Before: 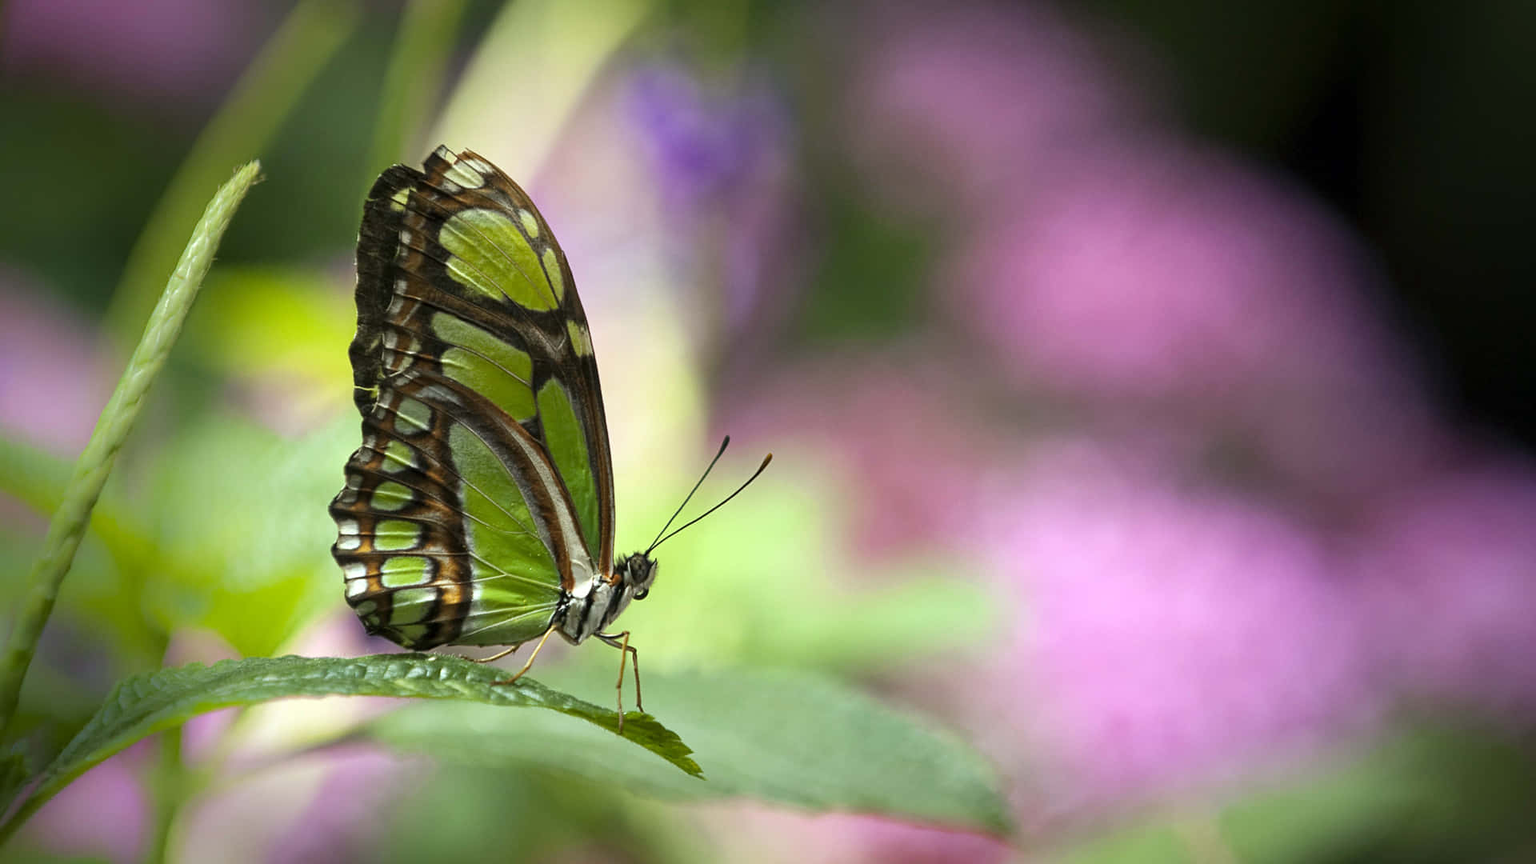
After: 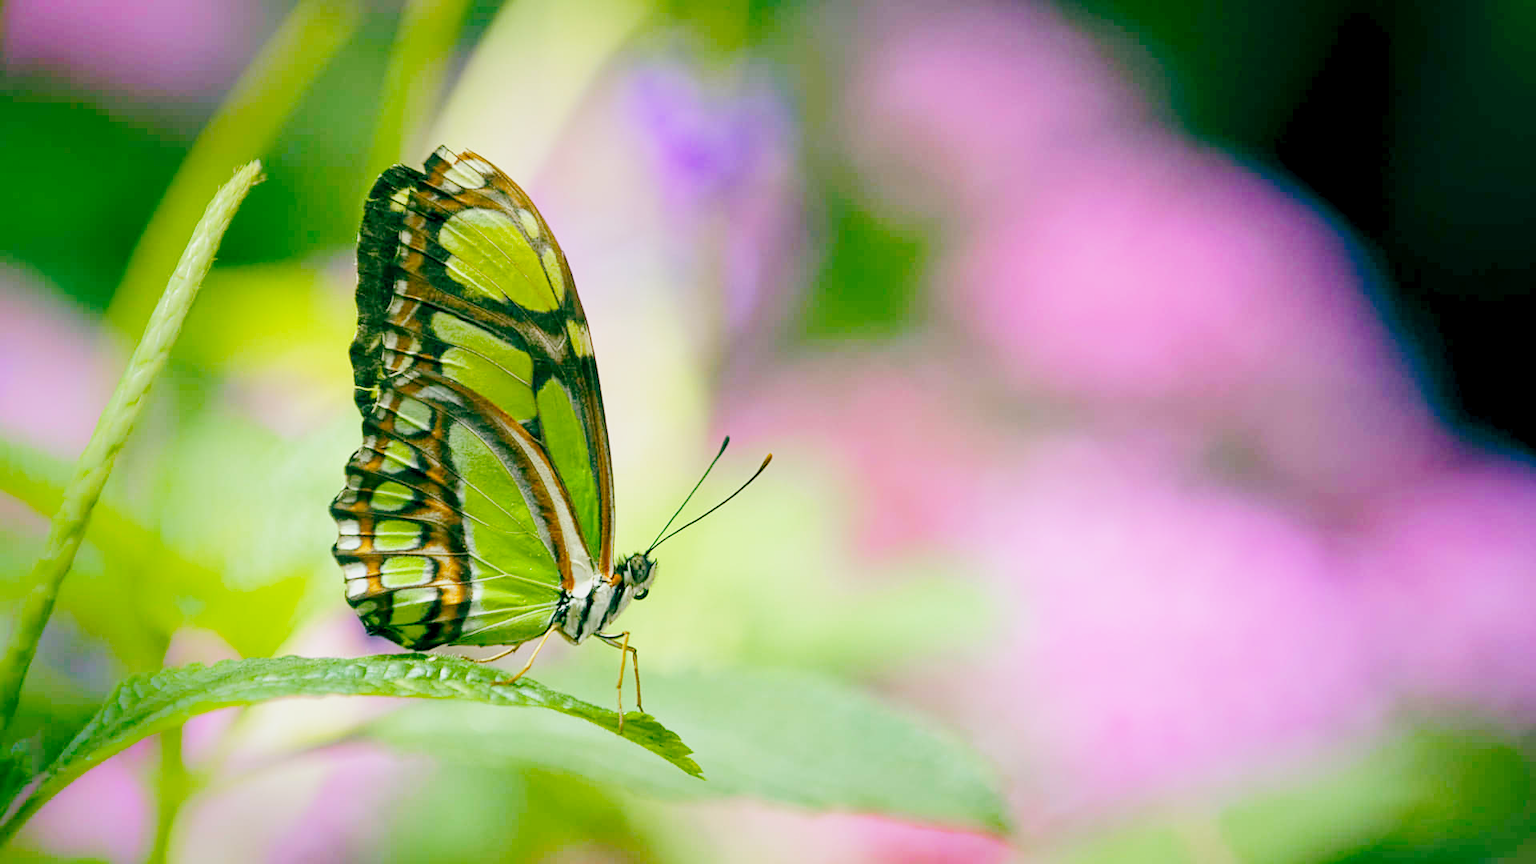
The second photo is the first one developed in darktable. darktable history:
base curve: curves: ch0 [(0, 0) (0.028, 0.03) (0.121, 0.232) (0.46, 0.748) (0.859, 0.968) (1, 1)], preserve colors none
color balance rgb: global offset › luminance -0.337%, global offset › chroma 0.11%, global offset › hue 167.65°, perceptual saturation grading › global saturation 20%, perceptual saturation grading › highlights -25.687%, perceptual saturation grading › shadows 25.254%, perceptual brilliance grading › mid-tones 10.284%, perceptual brilliance grading › shadows 14.23%, contrast -29.414%
